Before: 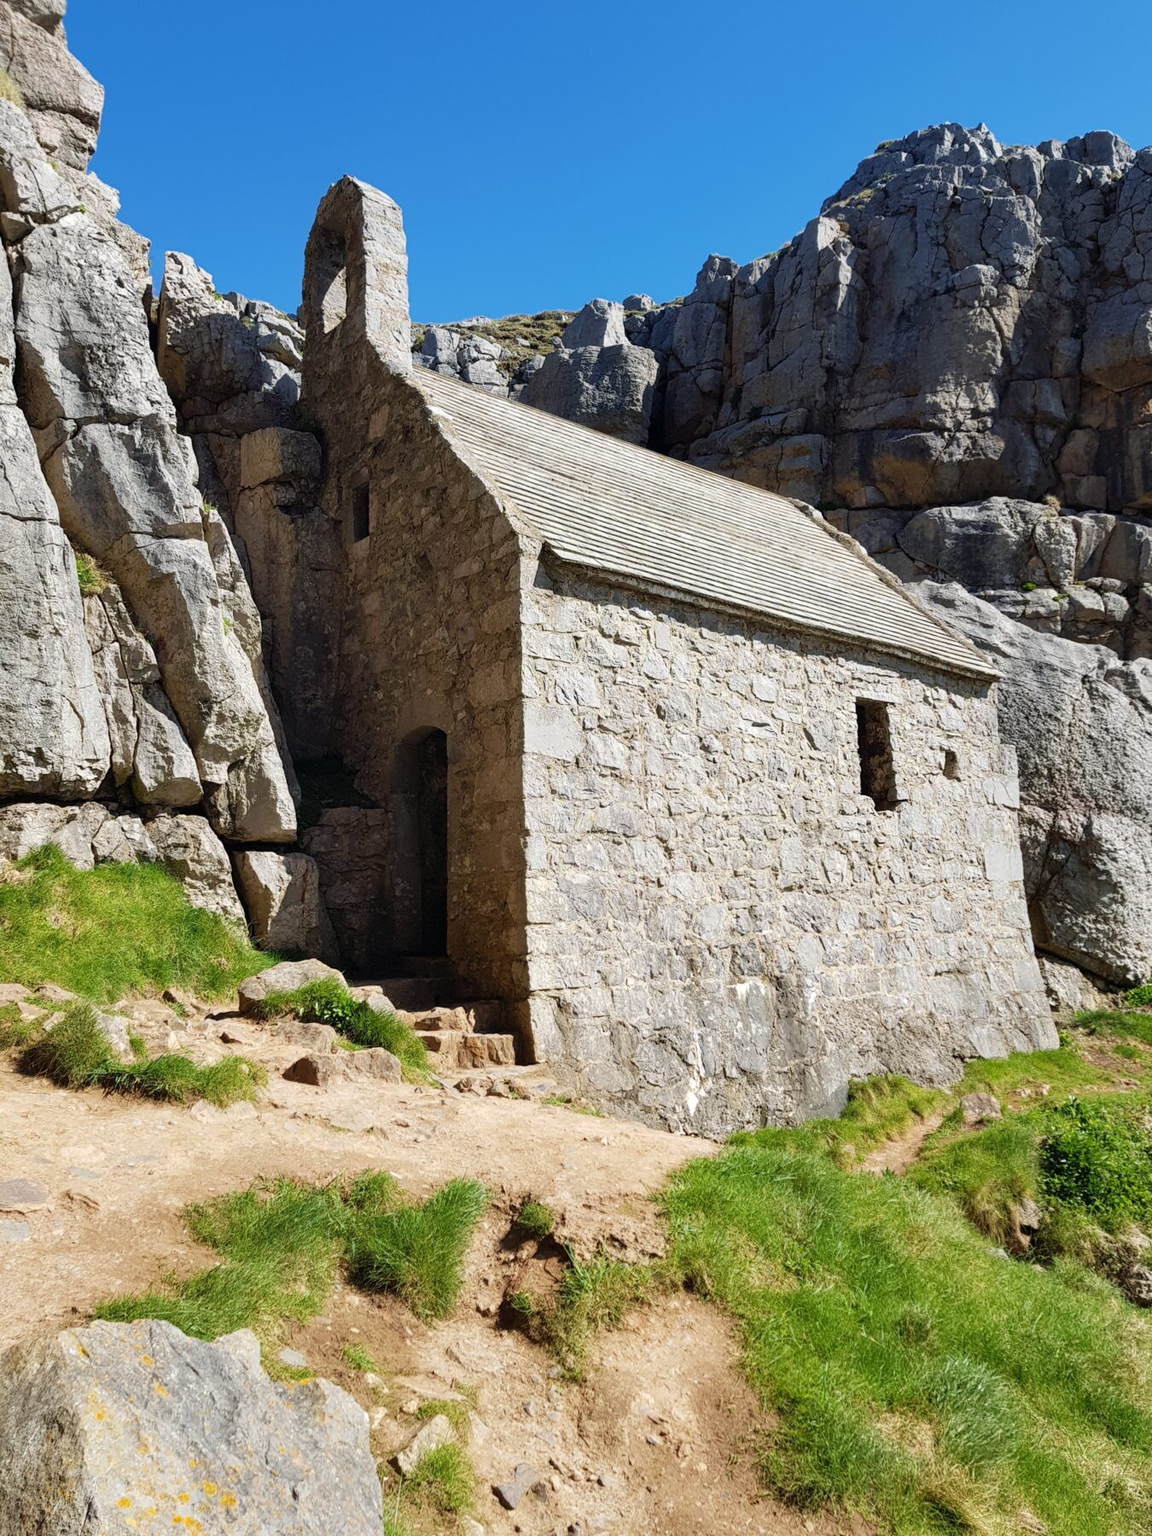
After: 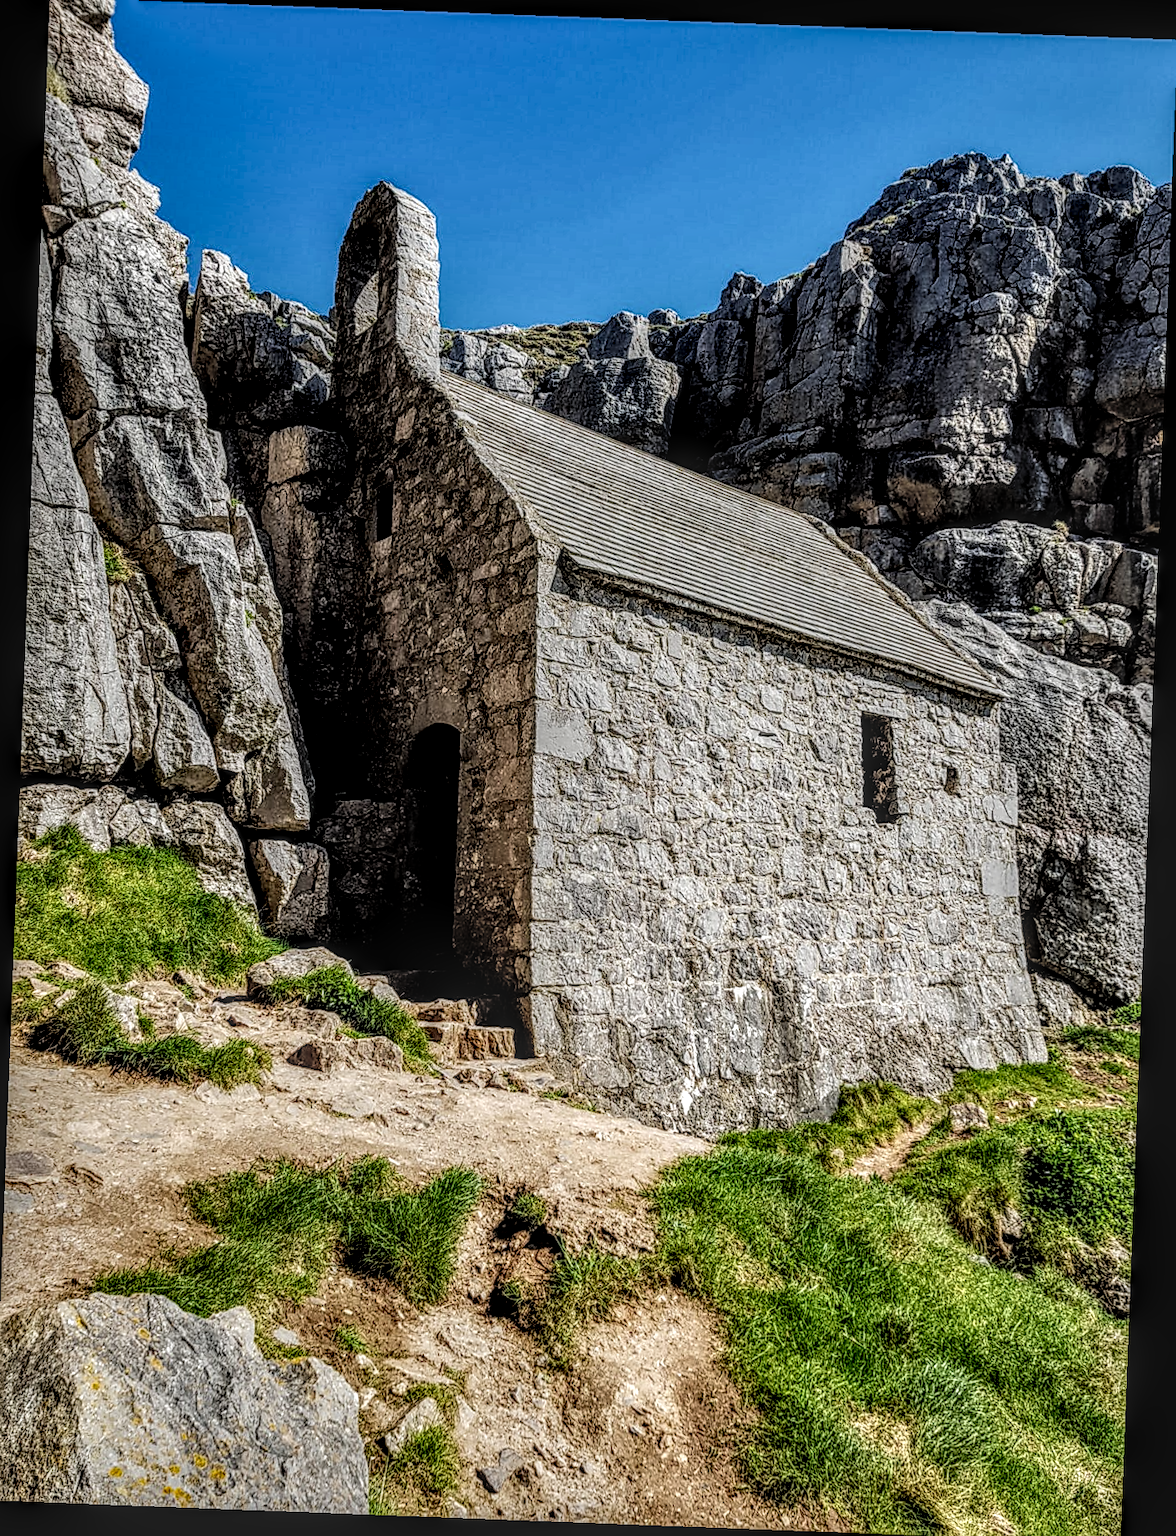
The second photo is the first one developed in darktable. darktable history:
local contrast: highlights 0%, shadows 0%, detail 300%, midtone range 0.3
rotate and perspective: rotation 2.17°, automatic cropping off
sharpen: on, module defaults
crop and rotate: left 0.614%, top 0.179%, bottom 0.309%
filmic rgb: black relative exposure -5 EV, white relative exposure 3.2 EV, hardness 3.42, contrast 1.2, highlights saturation mix -50%
